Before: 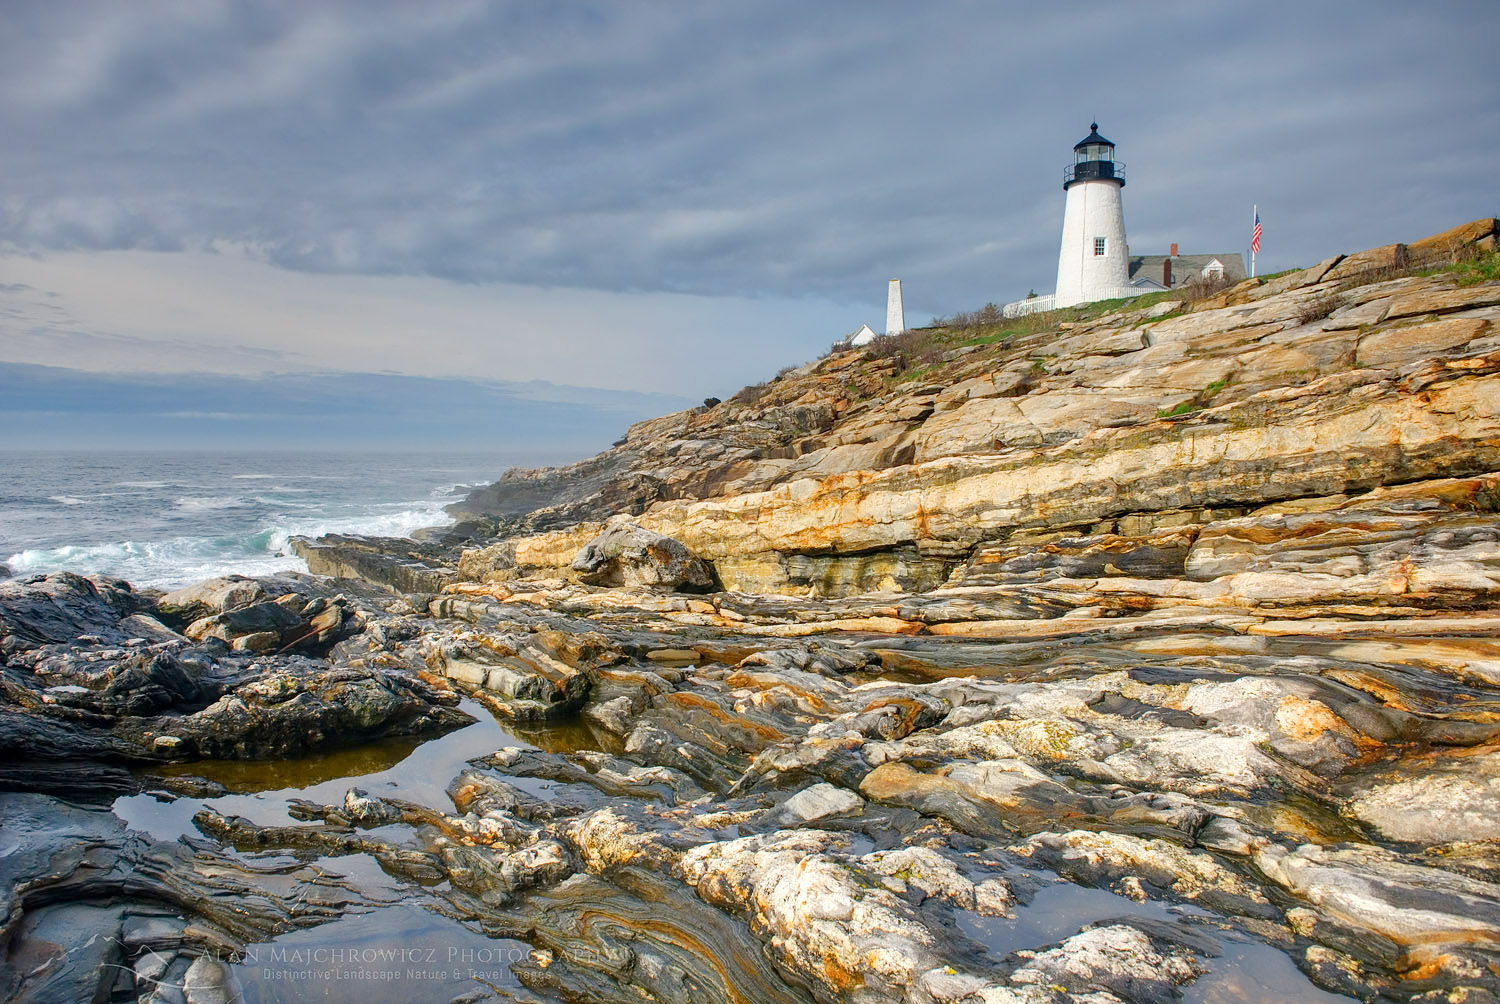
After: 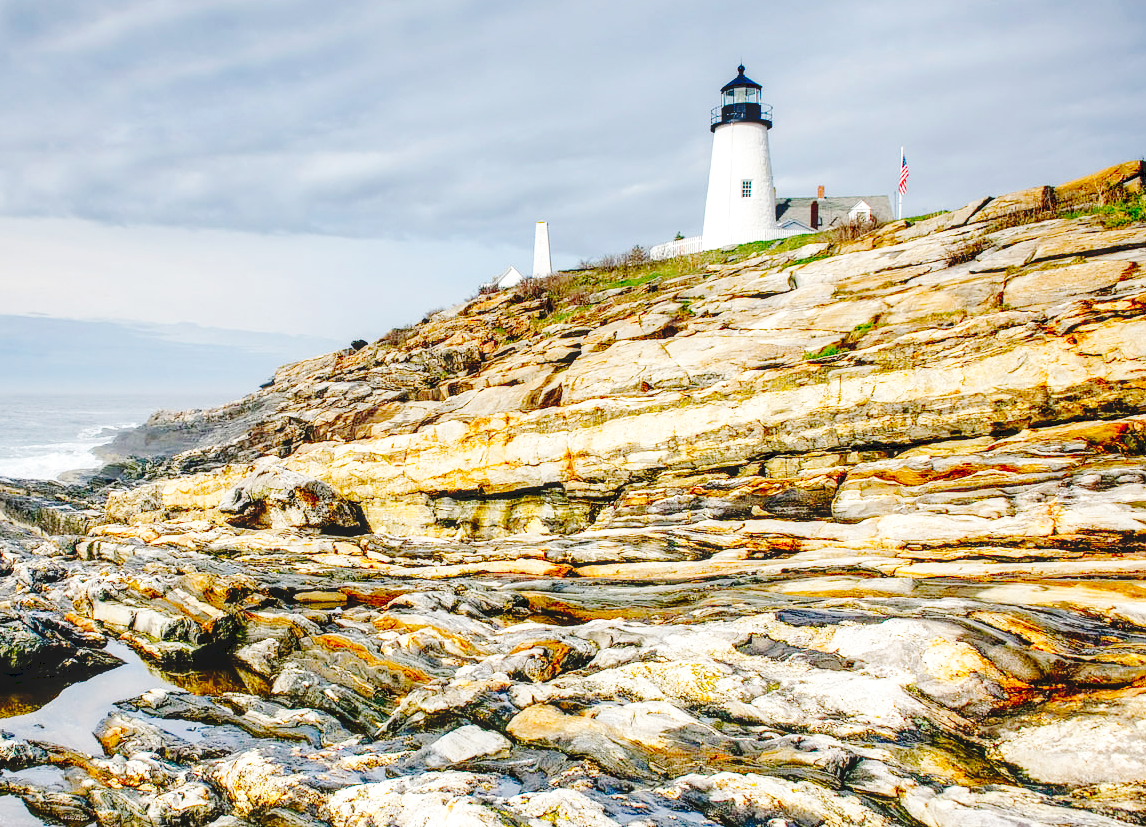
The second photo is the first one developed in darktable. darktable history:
local contrast: detail 130%
crop: left 23.557%, top 5.834%, bottom 11.736%
base curve: curves: ch0 [(0, 0) (0.028, 0.03) (0.121, 0.232) (0.46, 0.748) (0.859, 0.968) (1, 1)], preserve colors none
tone curve: curves: ch0 [(0, 0) (0.003, 0.084) (0.011, 0.084) (0.025, 0.084) (0.044, 0.084) (0.069, 0.085) (0.1, 0.09) (0.136, 0.1) (0.177, 0.119) (0.224, 0.144) (0.277, 0.205) (0.335, 0.298) (0.399, 0.417) (0.468, 0.525) (0.543, 0.631) (0.623, 0.72) (0.709, 0.8) (0.801, 0.867) (0.898, 0.934) (1, 1)], preserve colors none
exposure: black level correction 0.001, exposure -0.199 EV, compensate highlight preservation false
